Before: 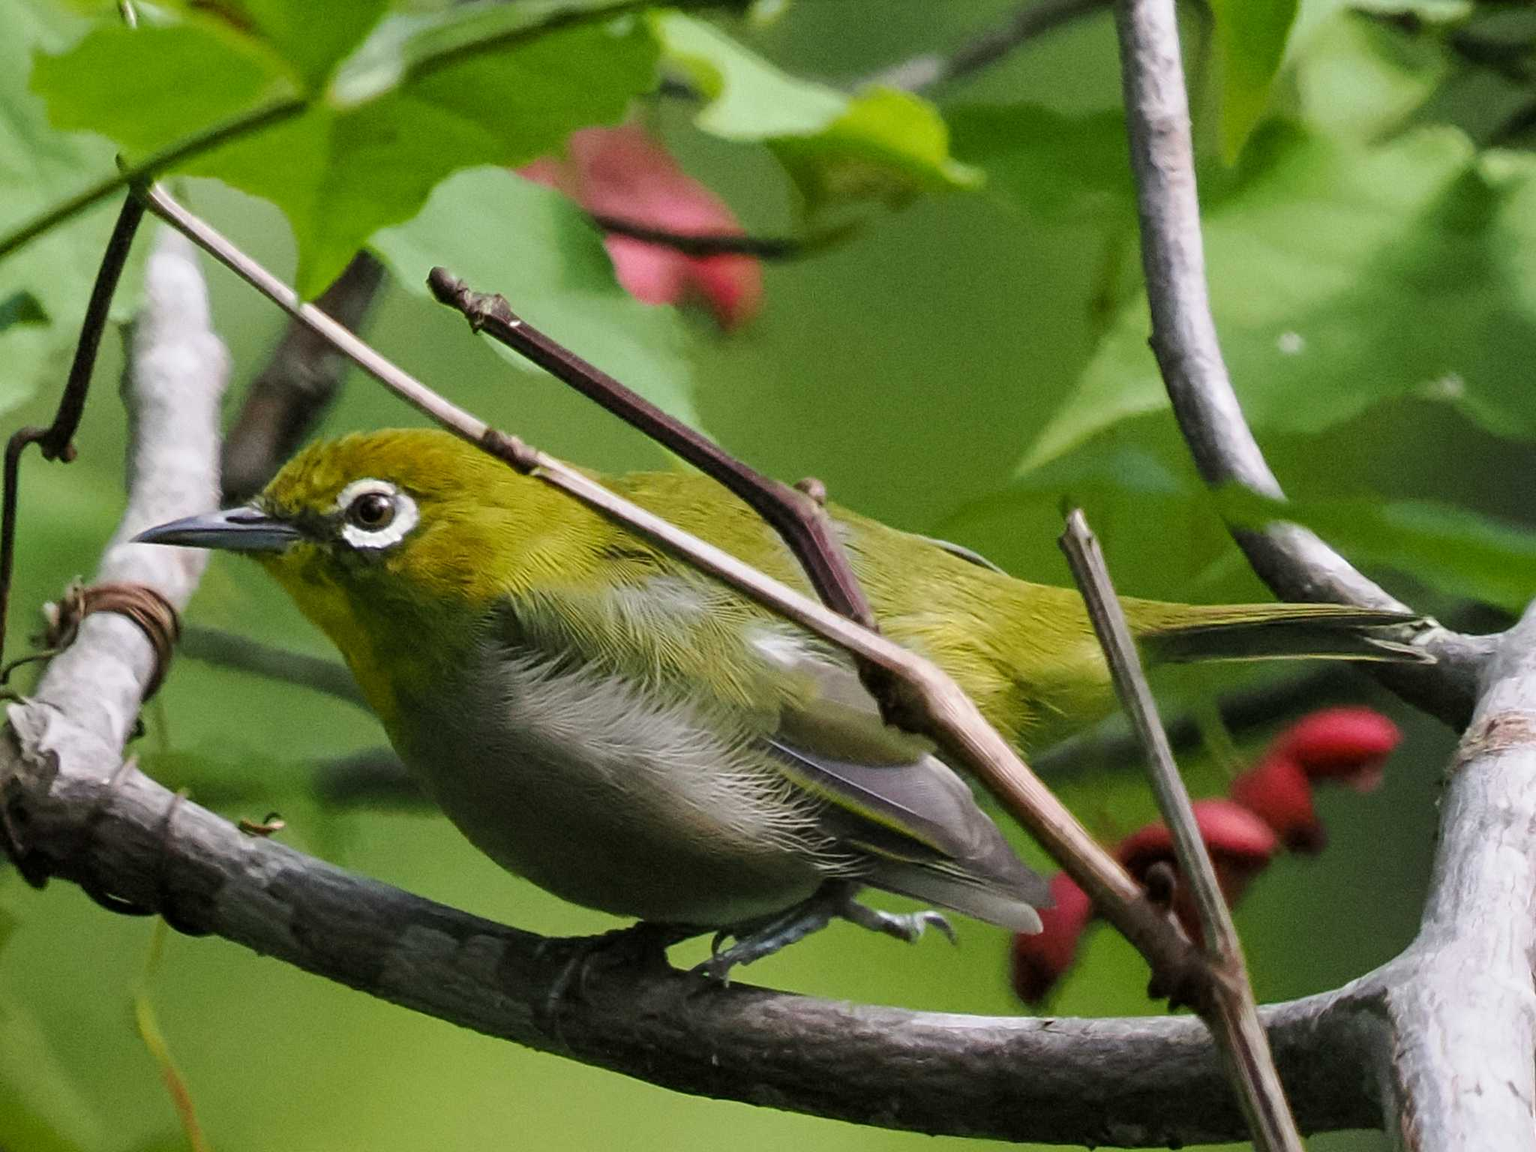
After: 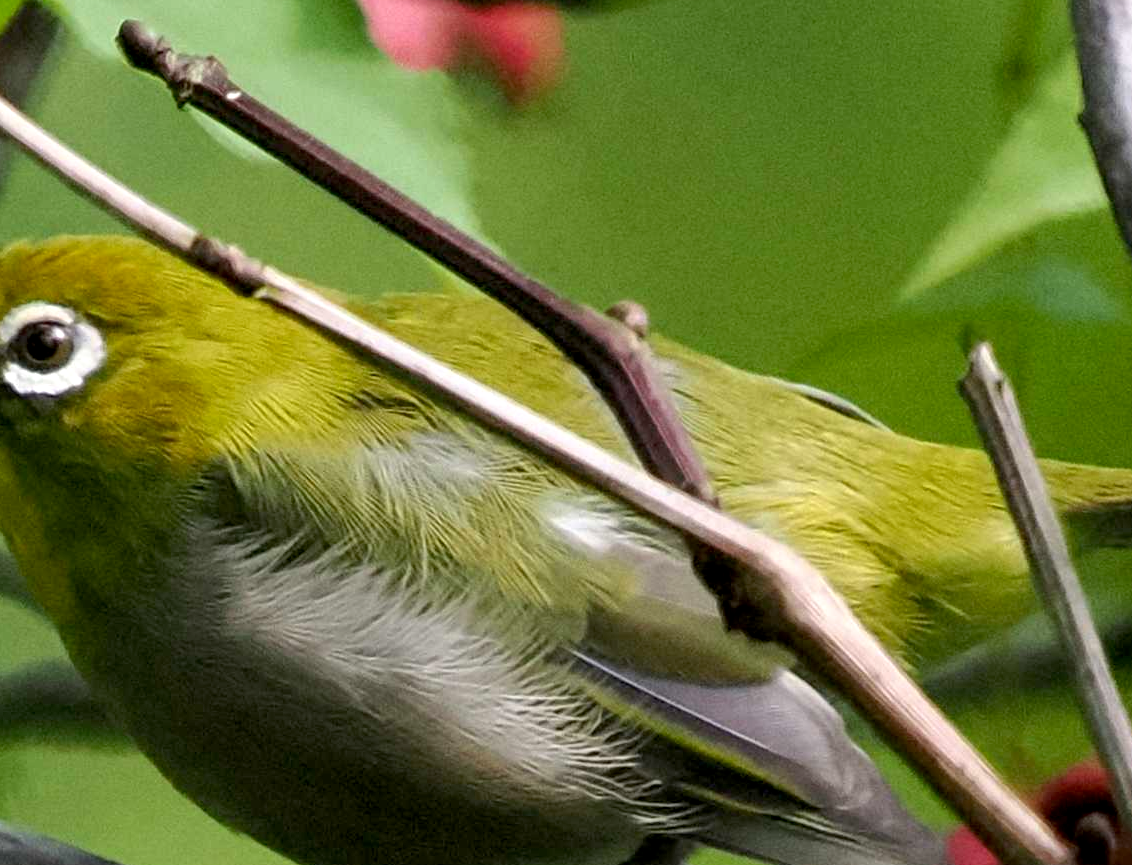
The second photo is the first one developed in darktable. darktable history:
crop and rotate: left 22.126%, top 21.897%, right 22.574%, bottom 21.775%
exposure: black level correction 0.005, exposure 0.288 EV, compensate highlight preservation false
